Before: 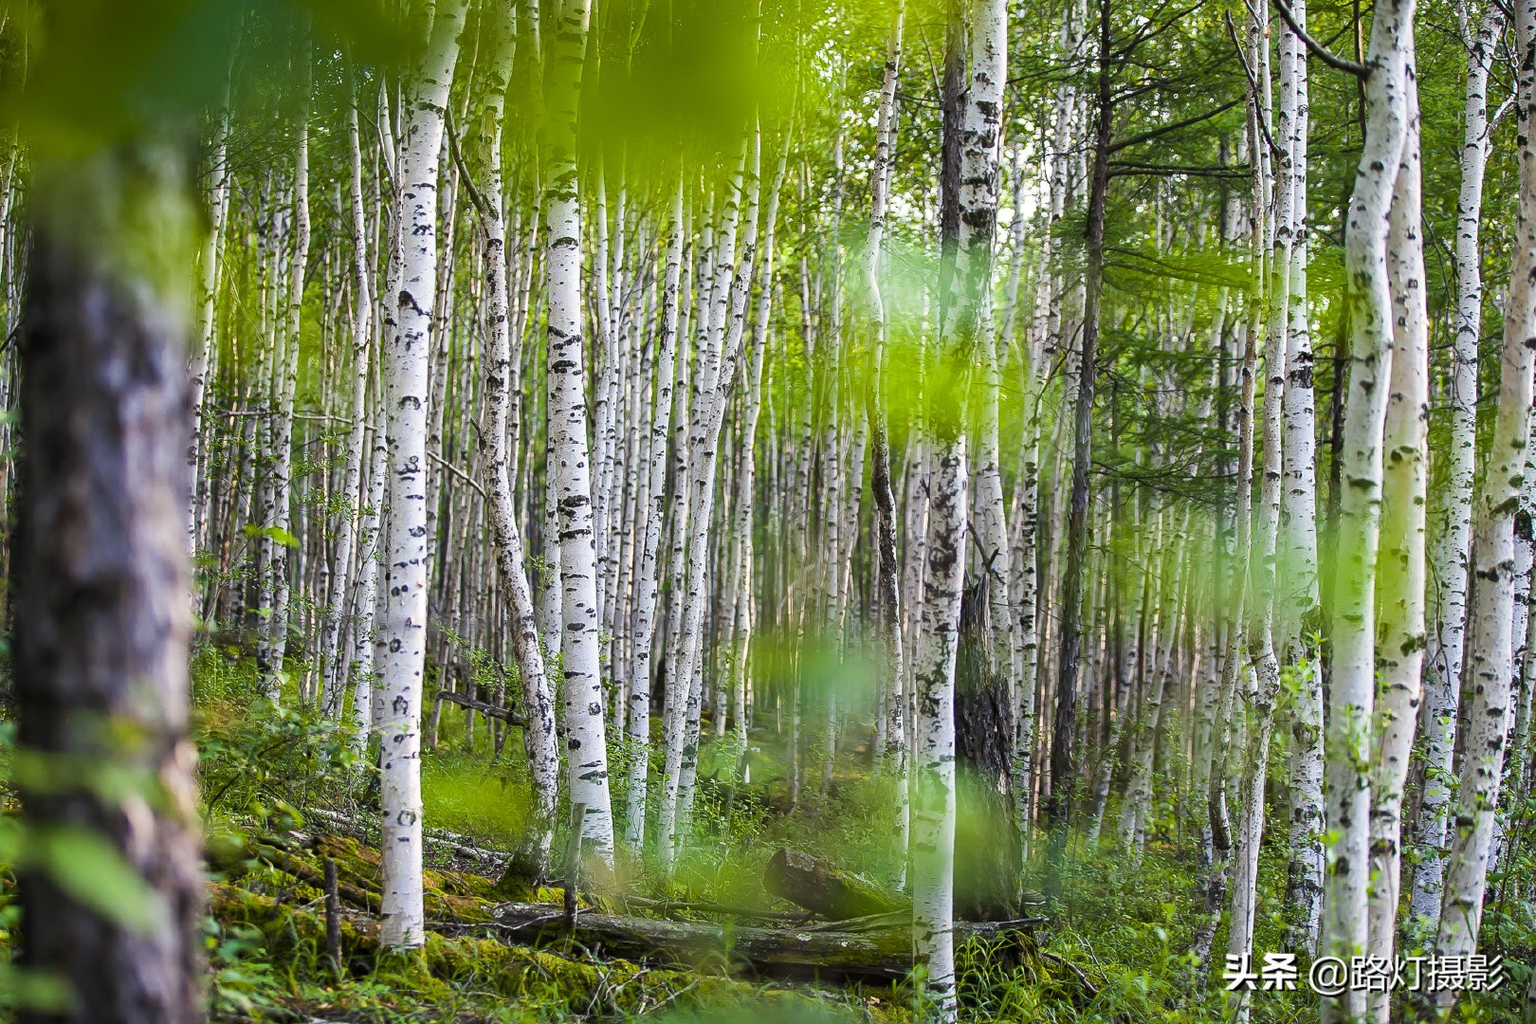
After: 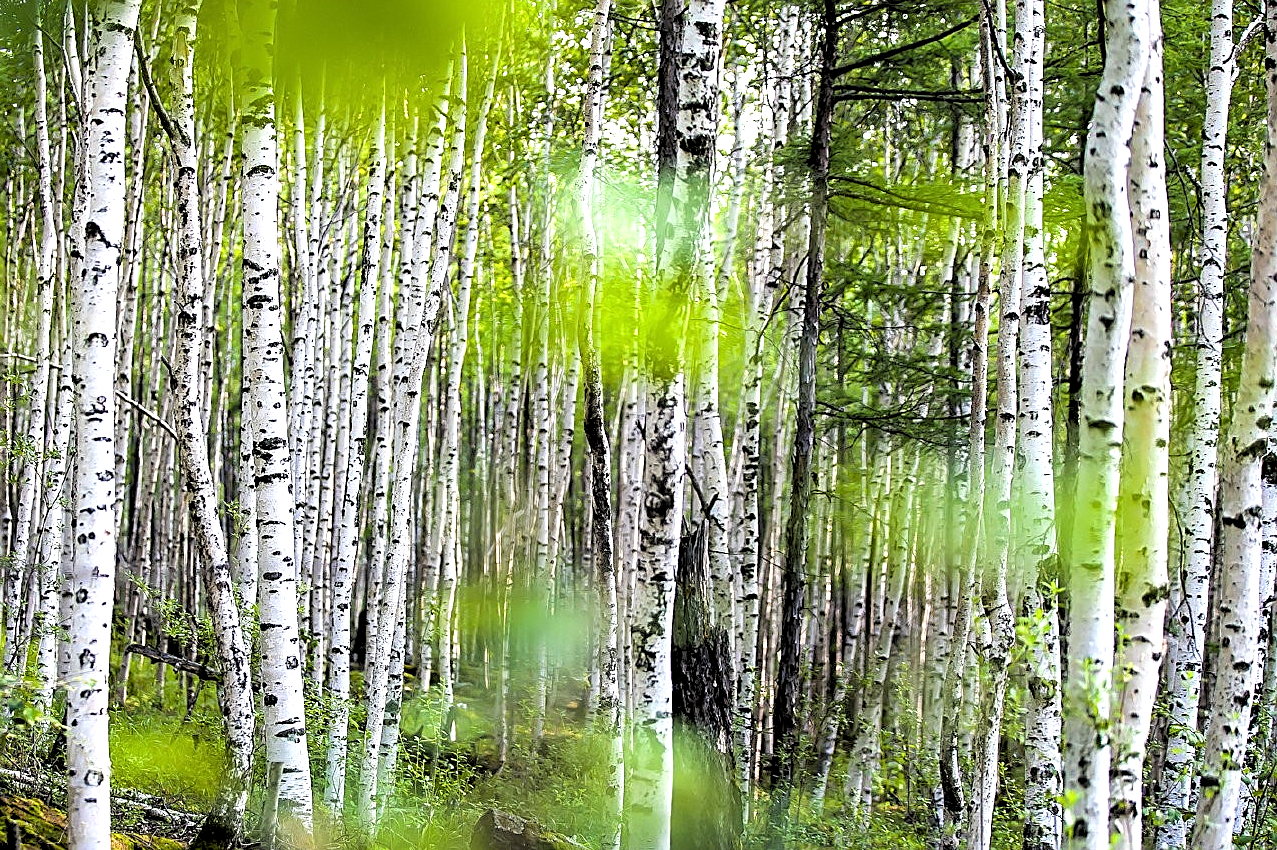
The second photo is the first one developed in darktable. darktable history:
crop and rotate: left 20.74%, top 7.912%, right 0.375%, bottom 13.378%
rgb levels: levels [[0.034, 0.472, 0.904], [0, 0.5, 1], [0, 0.5, 1]]
exposure: exposure 0.574 EV, compensate highlight preservation false
sharpen: on, module defaults
